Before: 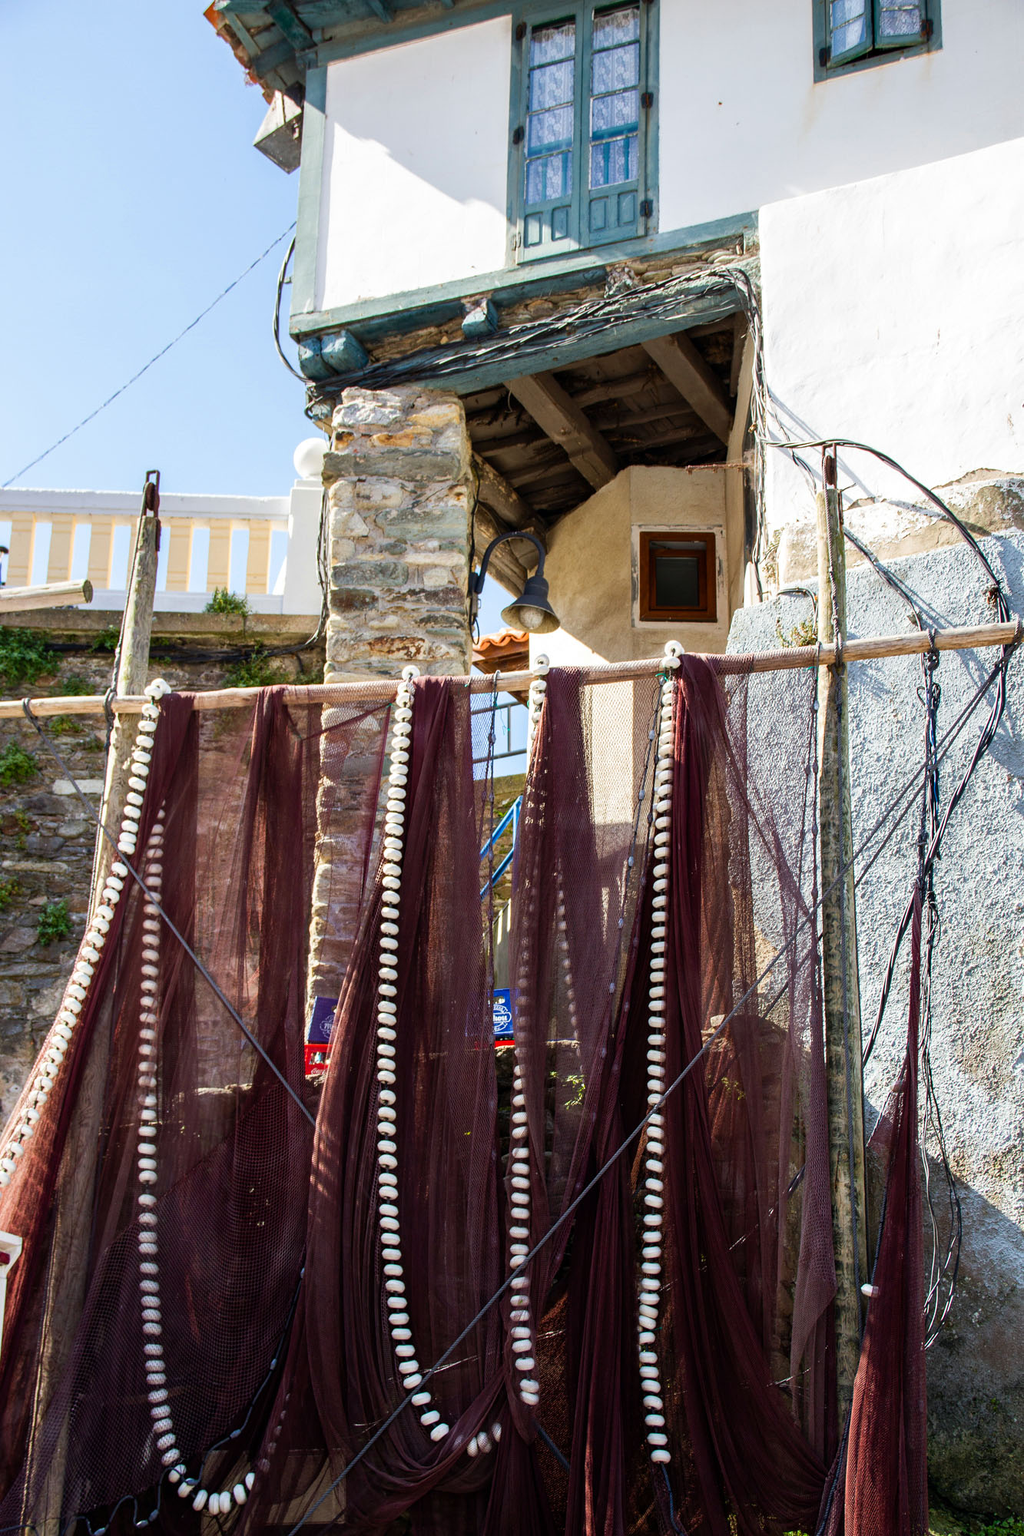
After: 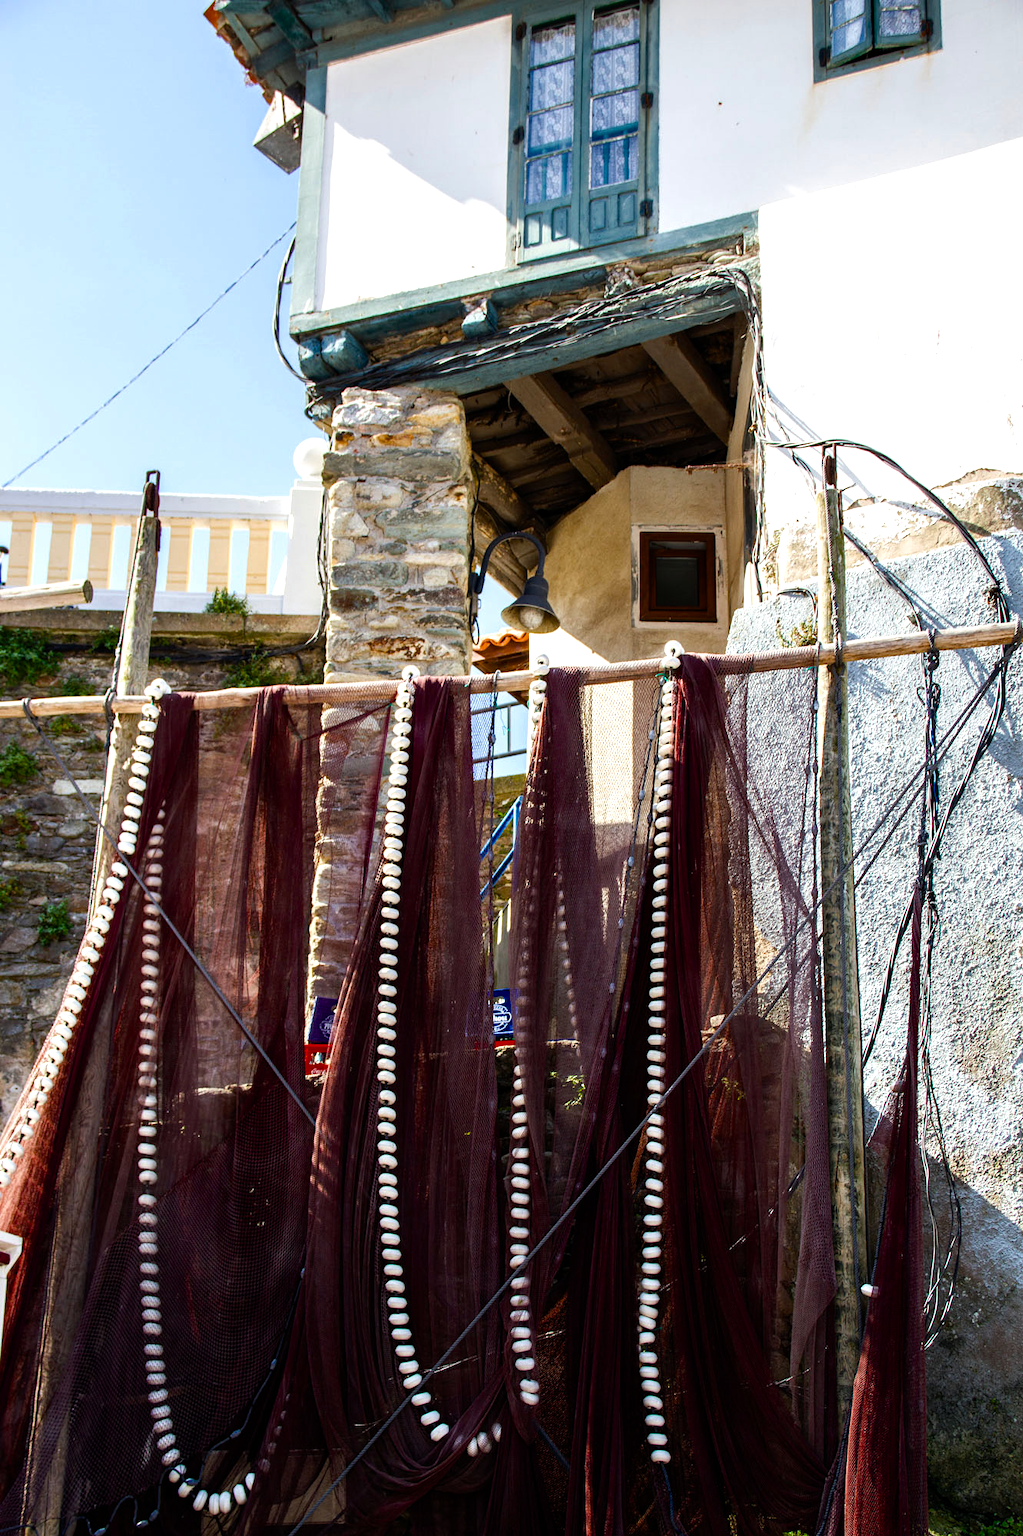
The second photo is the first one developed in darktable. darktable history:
color balance rgb: white fulcrum 1.01 EV, linear chroma grading › global chroma -15.354%, perceptual saturation grading › global saturation 25.811%, global vibrance 6.345%, contrast 12.704%, saturation formula JzAzBz (2021)
